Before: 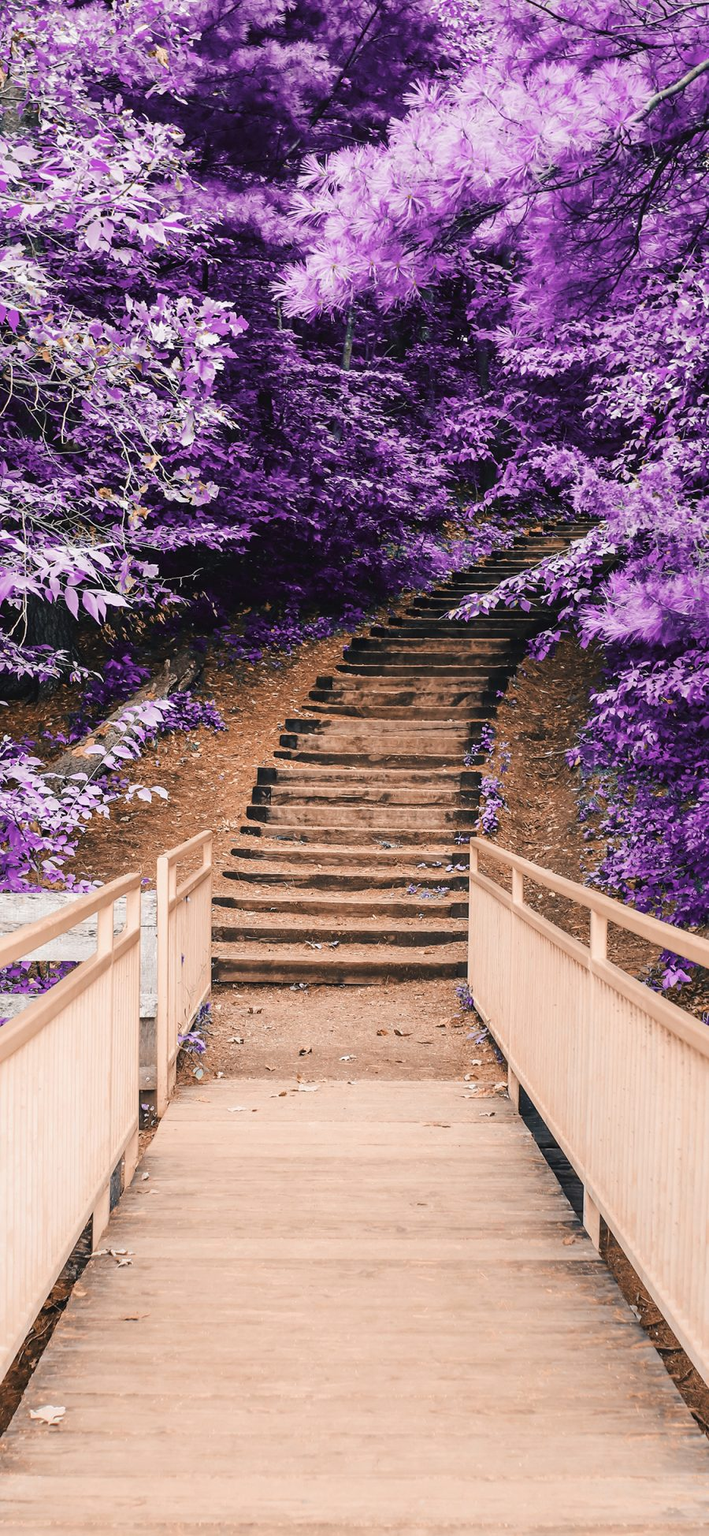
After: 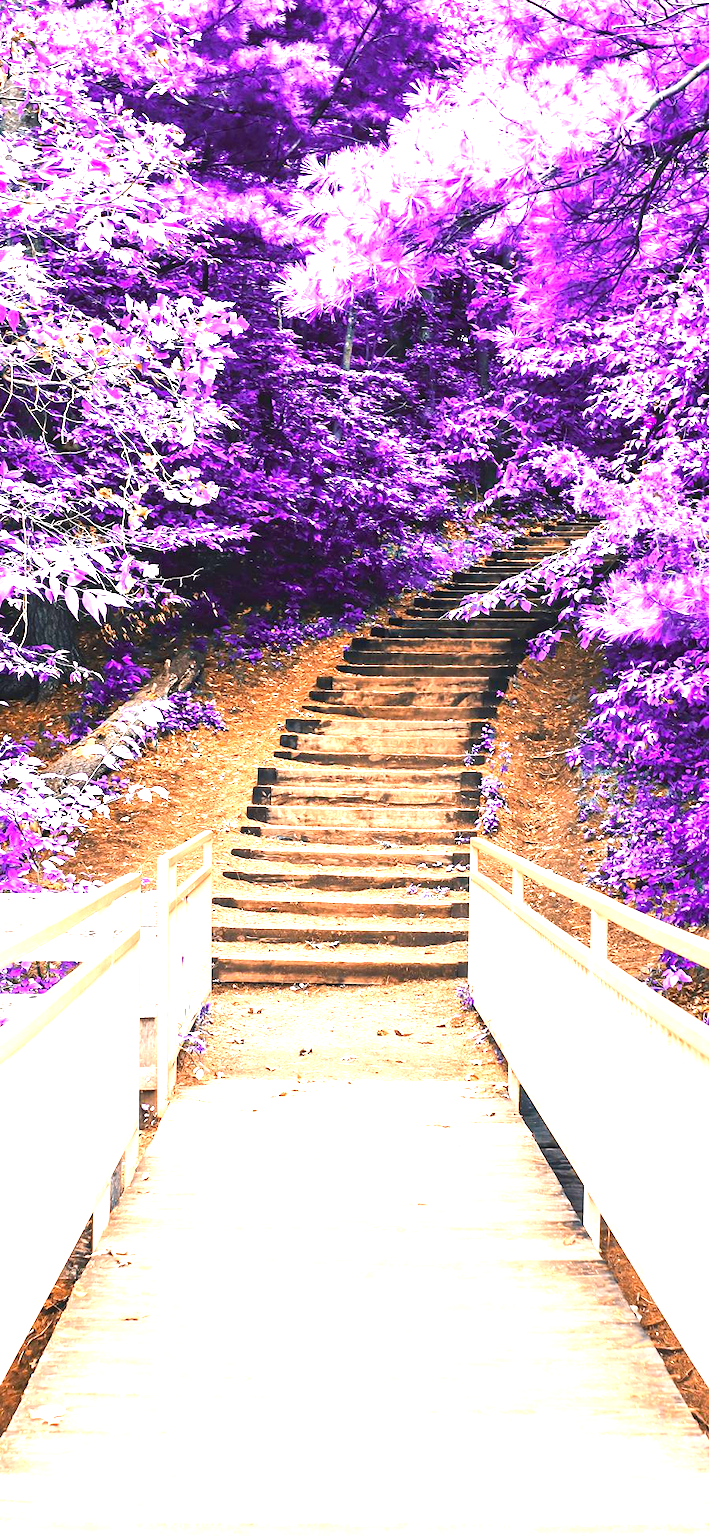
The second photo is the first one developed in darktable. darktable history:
exposure: black level correction 0.001, exposure 1.714 EV, compensate highlight preservation false
contrast brightness saturation: brightness -0.017, saturation 0.353
